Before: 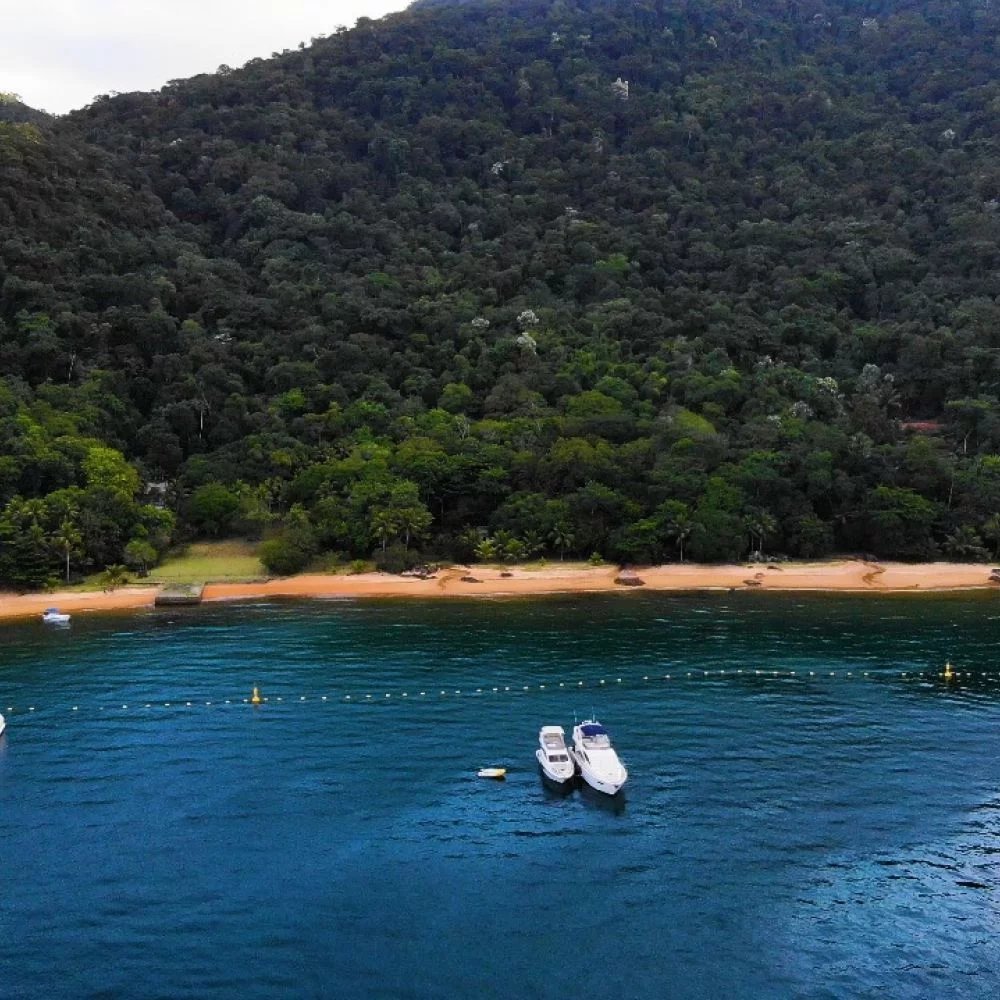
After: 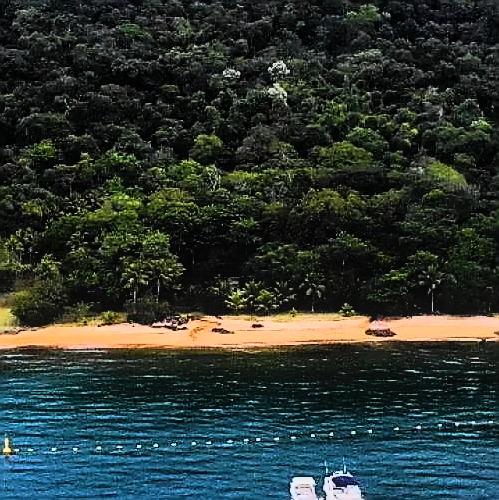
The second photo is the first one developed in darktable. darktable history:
sharpen: radius 1.4, amount 1.25, threshold 0.7
crop: left 25%, top 25%, right 25%, bottom 25%
color balance: mode lift, gamma, gain (sRGB)
rgb curve: curves: ch0 [(0, 0) (0.21, 0.15) (0.24, 0.21) (0.5, 0.75) (0.75, 0.96) (0.89, 0.99) (1, 1)]; ch1 [(0, 0.02) (0.21, 0.13) (0.25, 0.2) (0.5, 0.67) (0.75, 0.9) (0.89, 0.97) (1, 1)]; ch2 [(0, 0.02) (0.21, 0.13) (0.25, 0.2) (0.5, 0.67) (0.75, 0.9) (0.89, 0.97) (1, 1)], compensate middle gray true
local contrast: detail 110%
